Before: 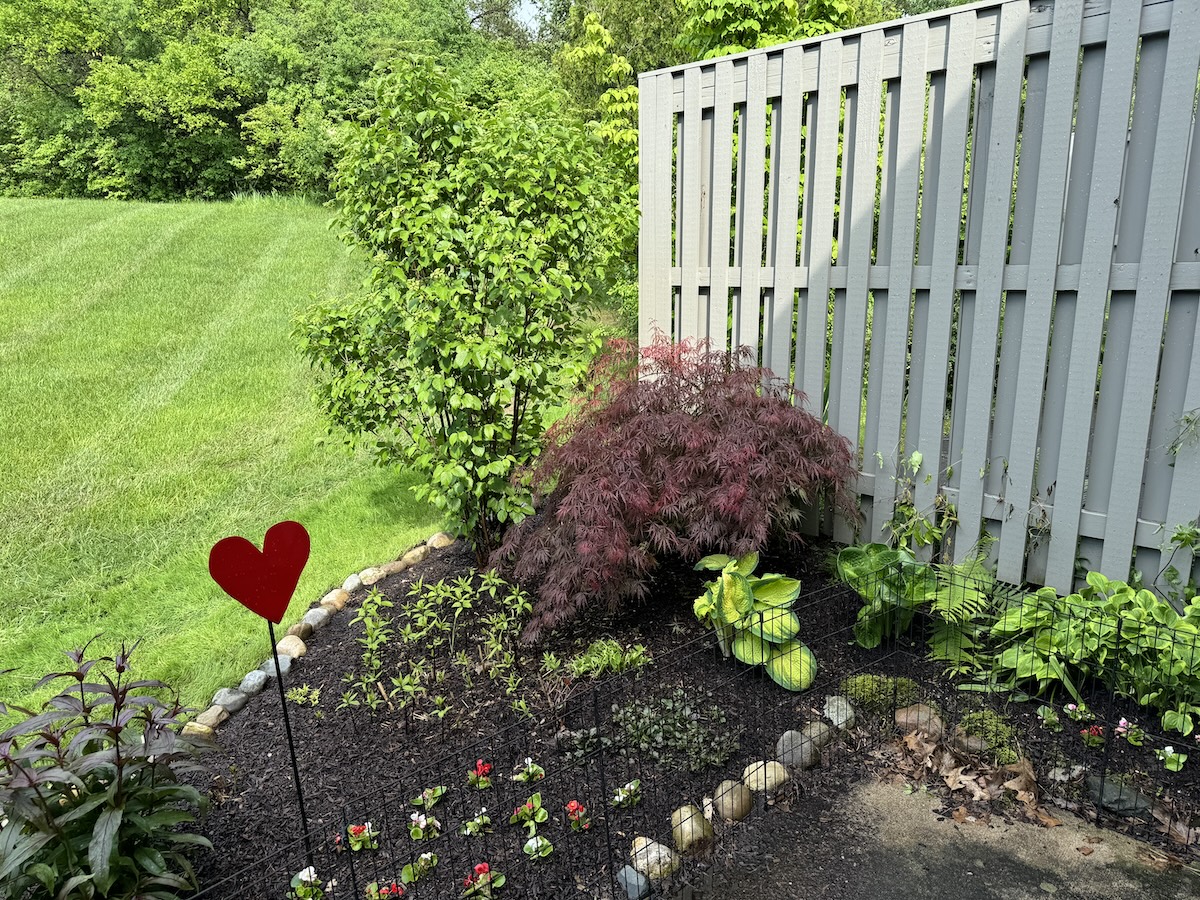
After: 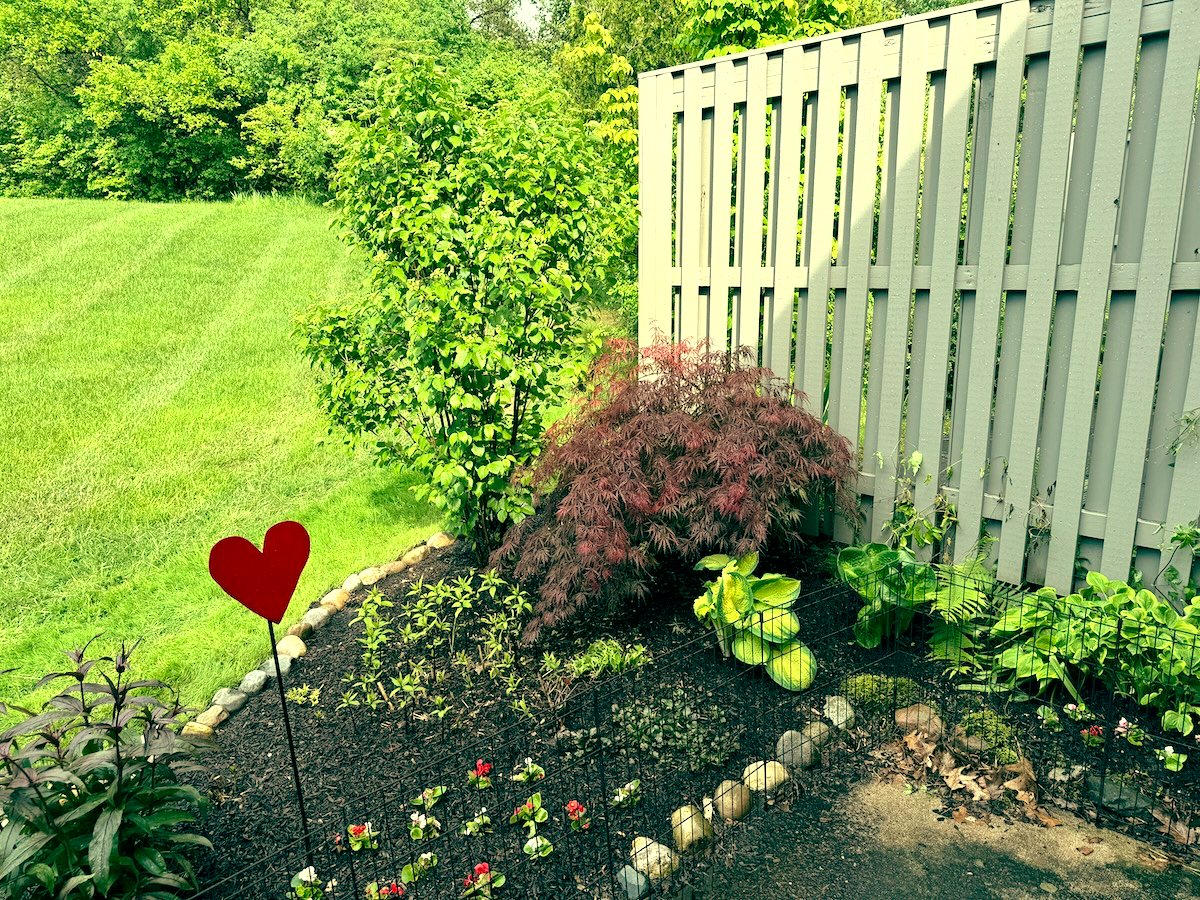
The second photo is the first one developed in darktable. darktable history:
color balance: mode lift, gamma, gain (sRGB), lift [1, 0.69, 1, 1], gamma [1, 1.482, 1, 1], gain [1, 1, 1, 0.802]
exposure: black level correction 0.001, exposure 0.5 EV, compensate exposure bias true, compensate highlight preservation false
